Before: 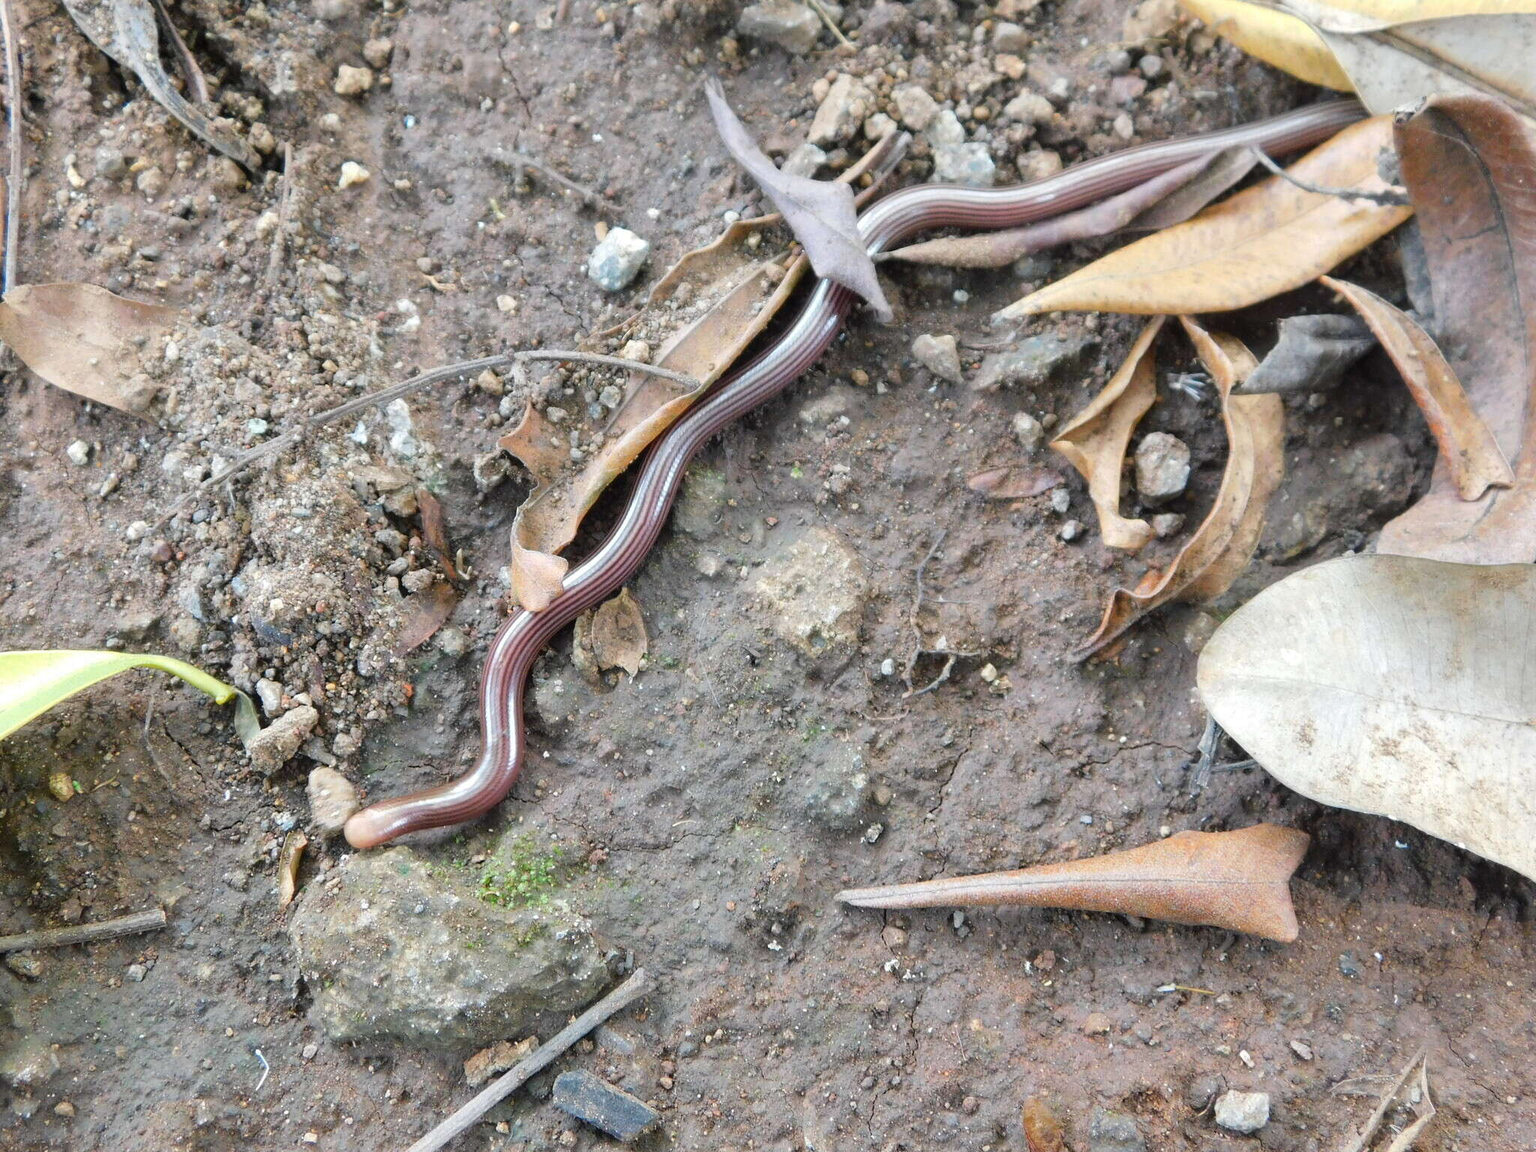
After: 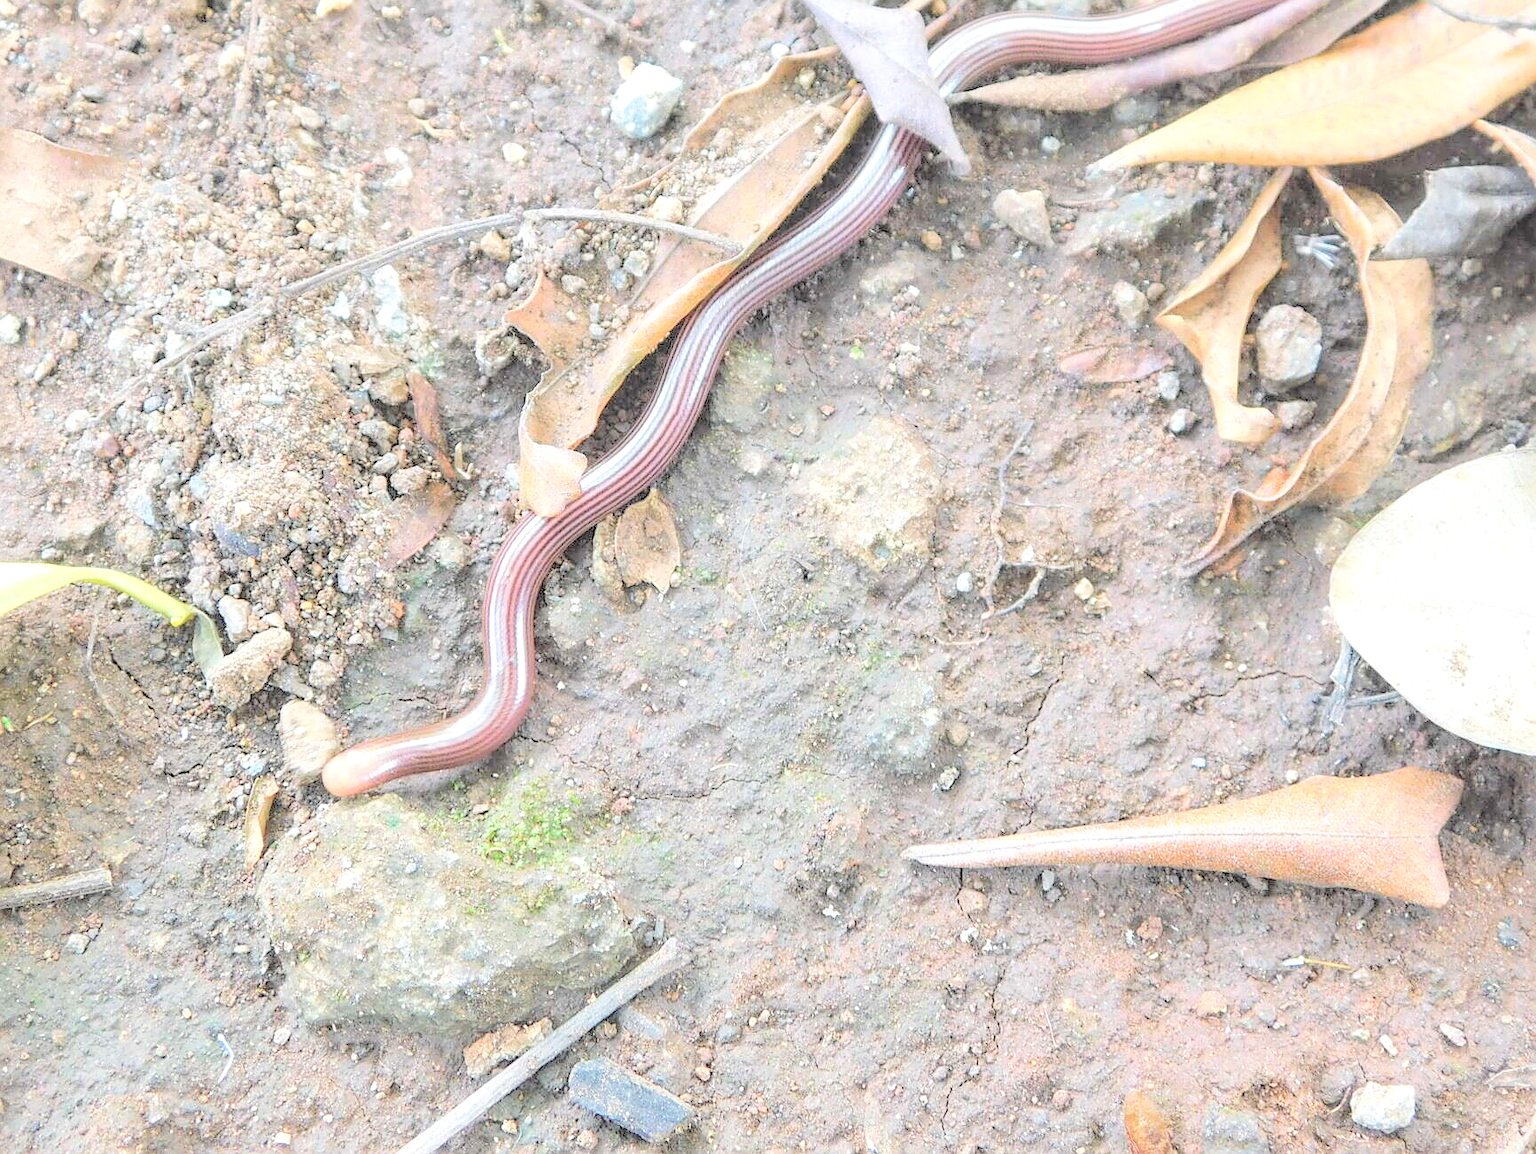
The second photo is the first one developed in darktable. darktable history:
sharpen: on, module defaults
local contrast: highlights 61%, detail 143%, midtone range 0.423
crop and rotate: left 4.648%, top 15.12%, right 10.68%
velvia: strength 15.49%
contrast brightness saturation: brightness 0.992
